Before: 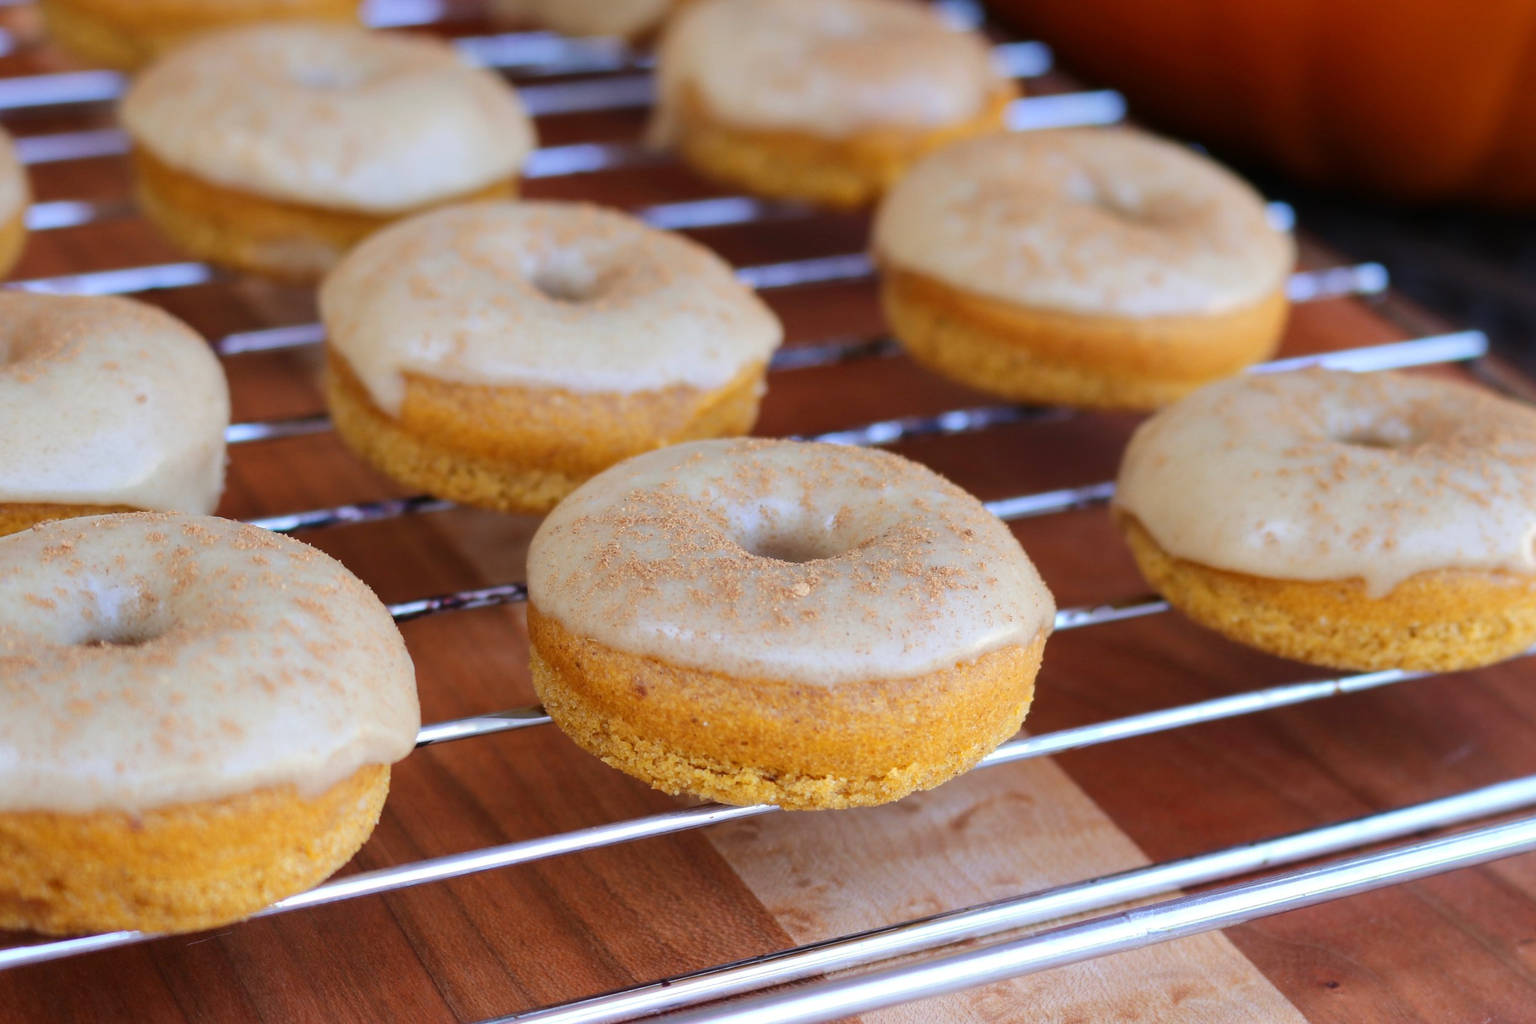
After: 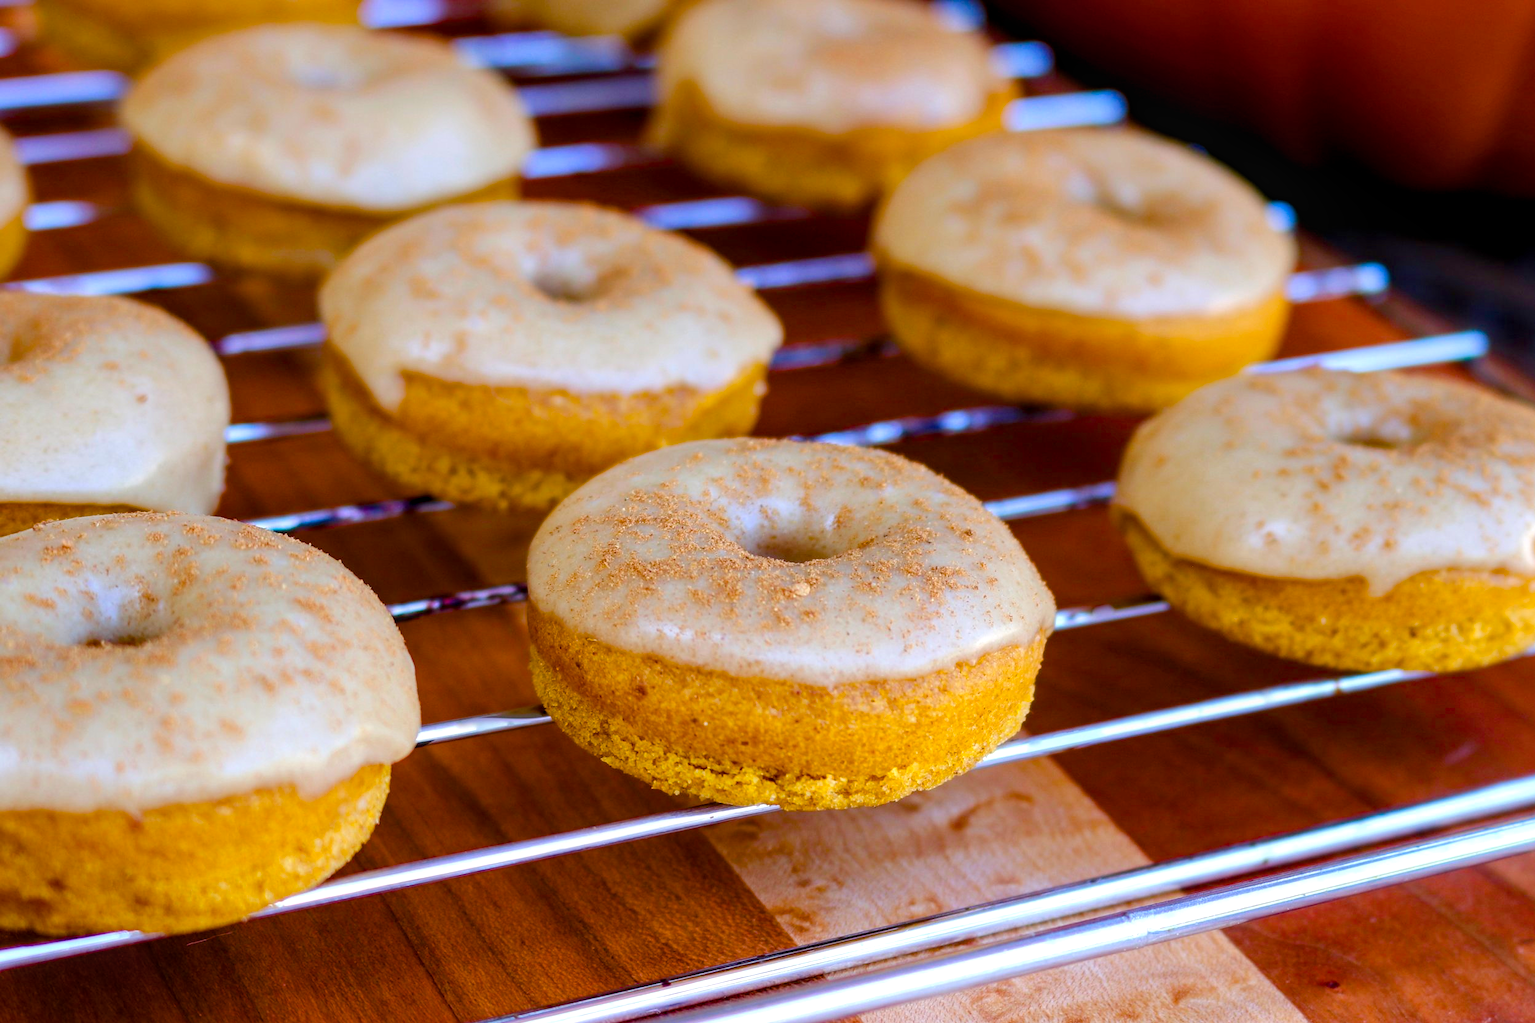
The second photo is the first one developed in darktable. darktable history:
local contrast: on, module defaults
color balance rgb: highlights gain › chroma 0.187%, highlights gain › hue 330.2°, global offset › luminance -0.473%, shadows fall-off 102.684%, linear chroma grading › global chroma 24.773%, perceptual saturation grading › global saturation 20%, perceptual saturation grading › highlights -25.563%, perceptual saturation grading › shadows 50.56%, mask middle-gray fulcrum 22.867%, global vibrance 25.821%, contrast 5.959%
